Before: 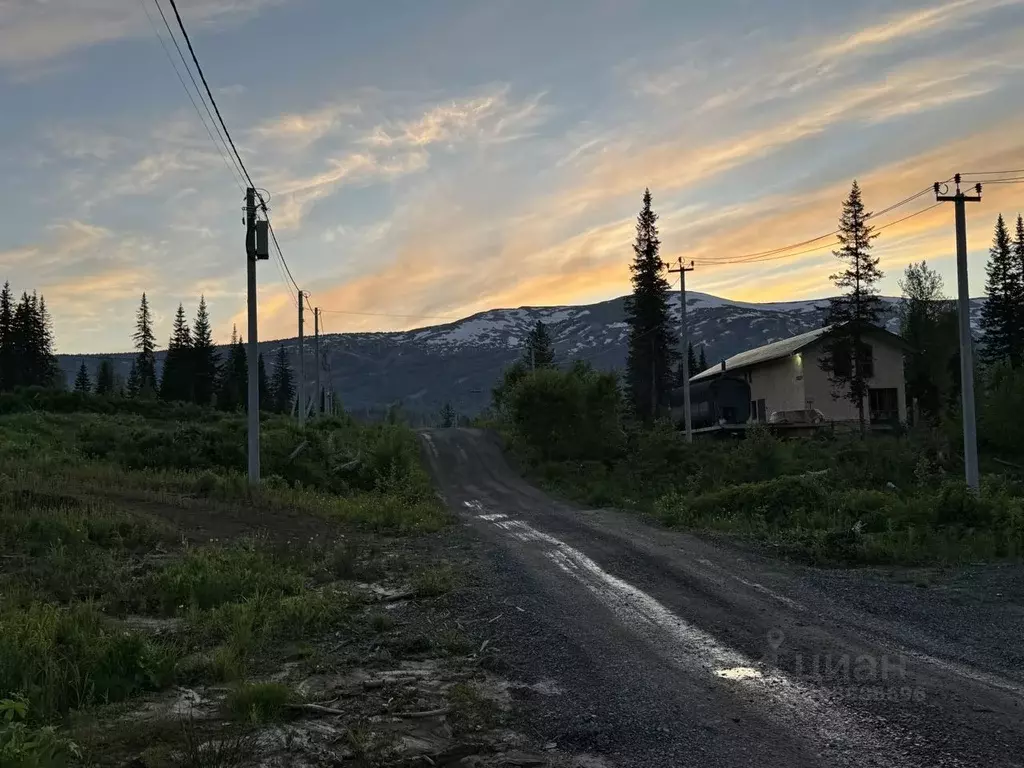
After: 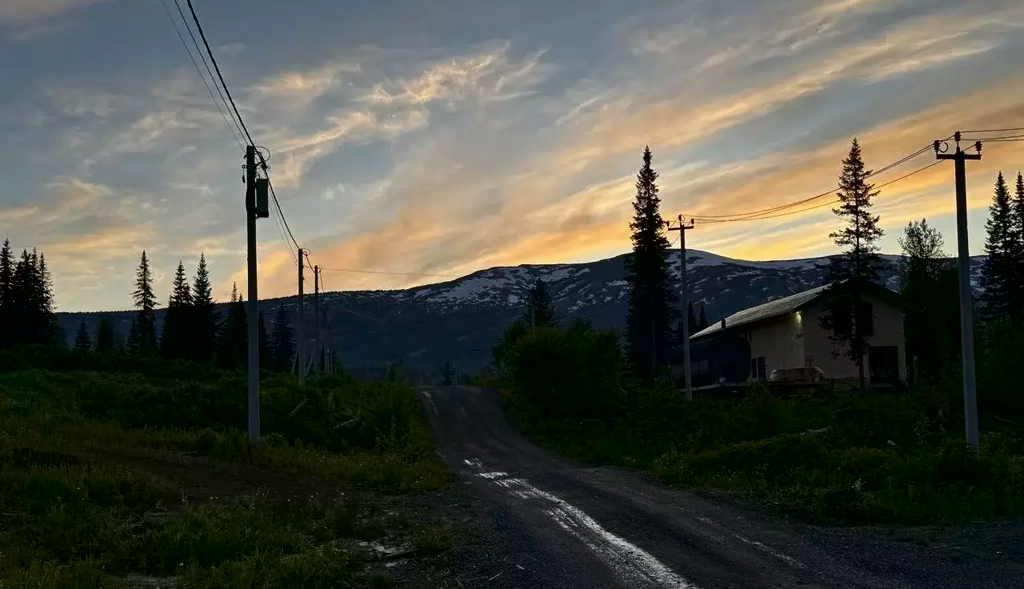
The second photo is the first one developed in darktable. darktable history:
shadows and highlights: shadows 24.64, highlights -76.85, soften with gaussian
crop: top 5.585%, bottom 17.668%
contrast brightness saturation: contrast 0.129, brightness -0.232, saturation 0.141
